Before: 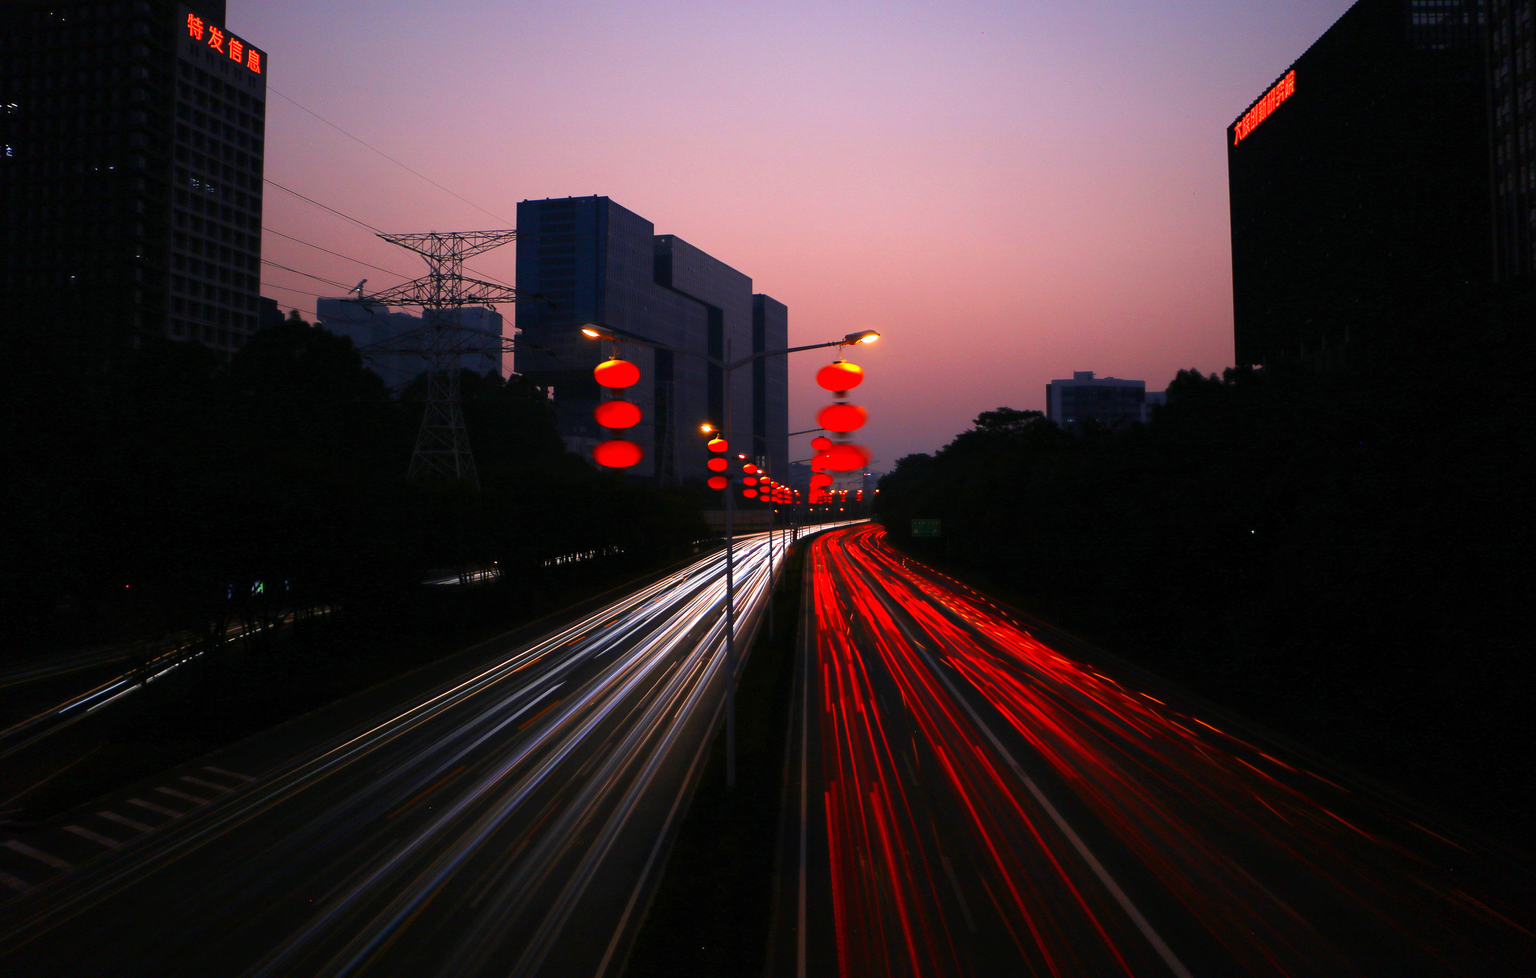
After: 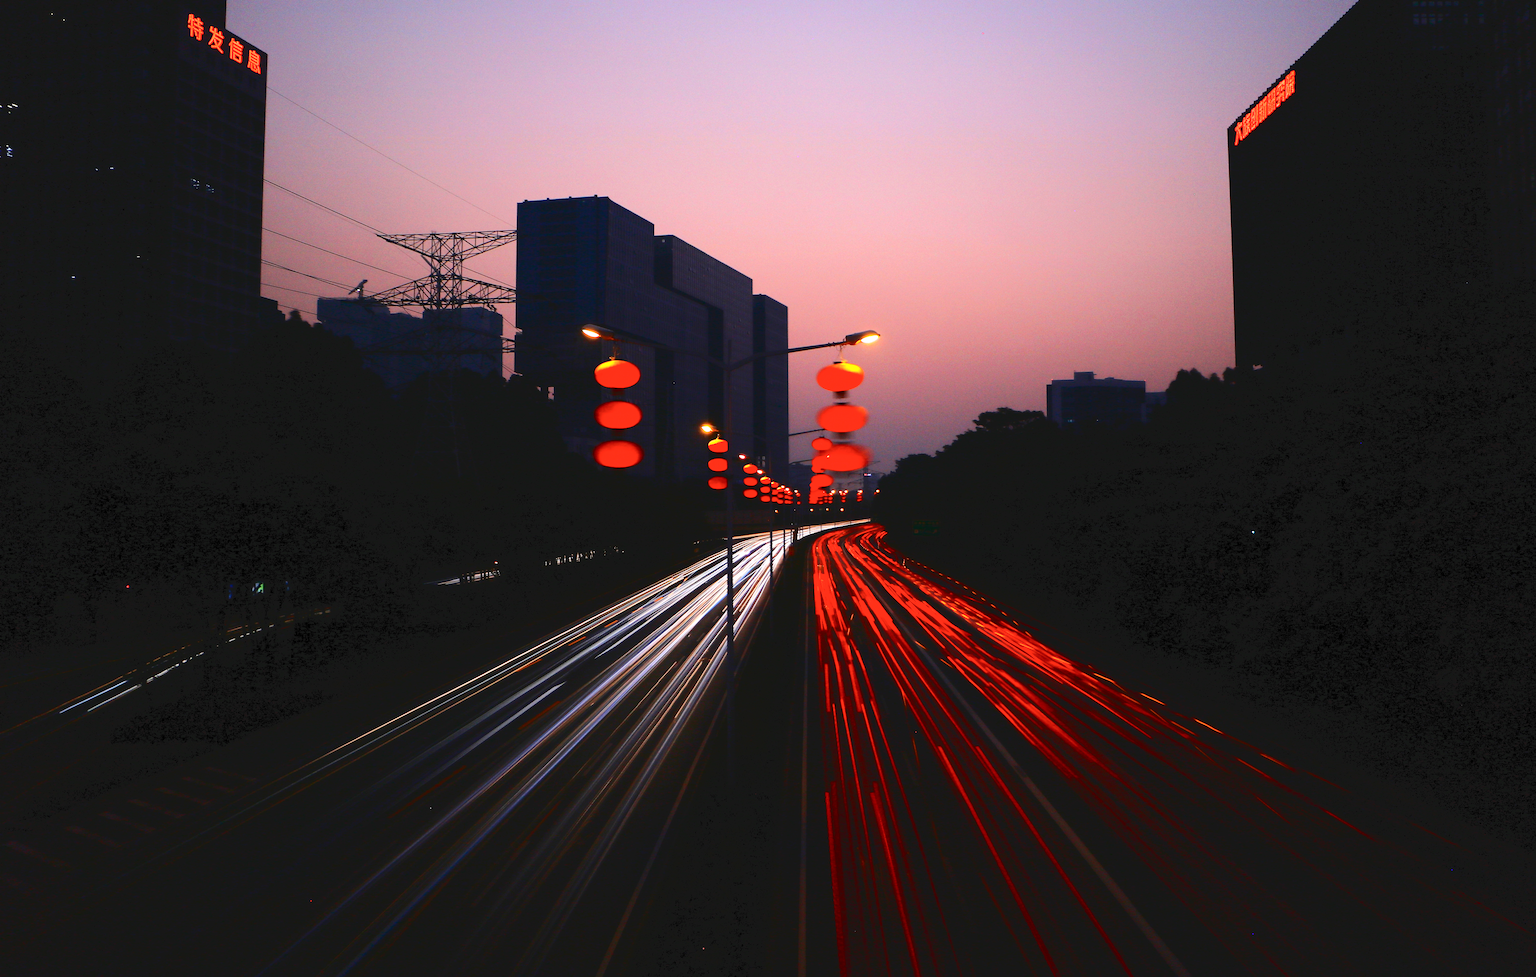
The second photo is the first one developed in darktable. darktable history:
tone curve: curves: ch0 [(0, 0) (0.003, 0.077) (0.011, 0.078) (0.025, 0.078) (0.044, 0.08) (0.069, 0.088) (0.1, 0.102) (0.136, 0.12) (0.177, 0.148) (0.224, 0.191) (0.277, 0.261) (0.335, 0.335) (0.399, 0.419) (0.468, 0.522) (0.543, 0.611) (0.623, 0.702) (0.709, 0.779) (0.801, 0.855) (0.898, 0.918) (1, 1)], color space Lab, independent channels, preserve colors none
